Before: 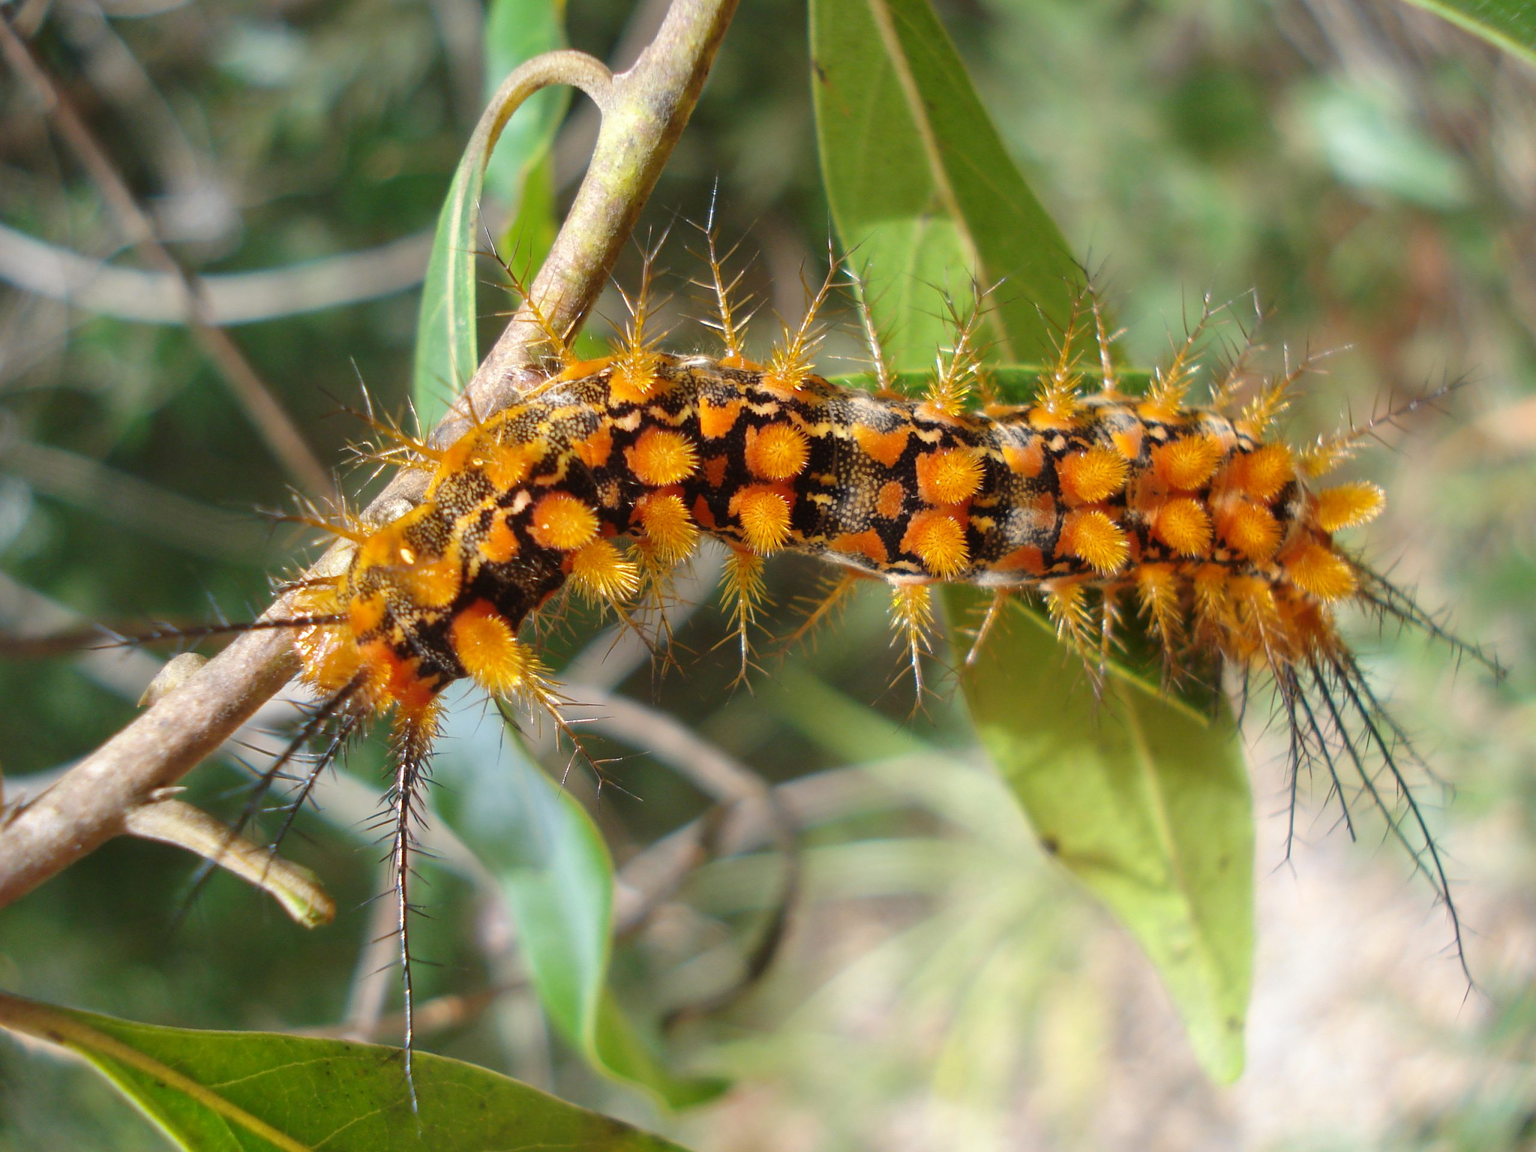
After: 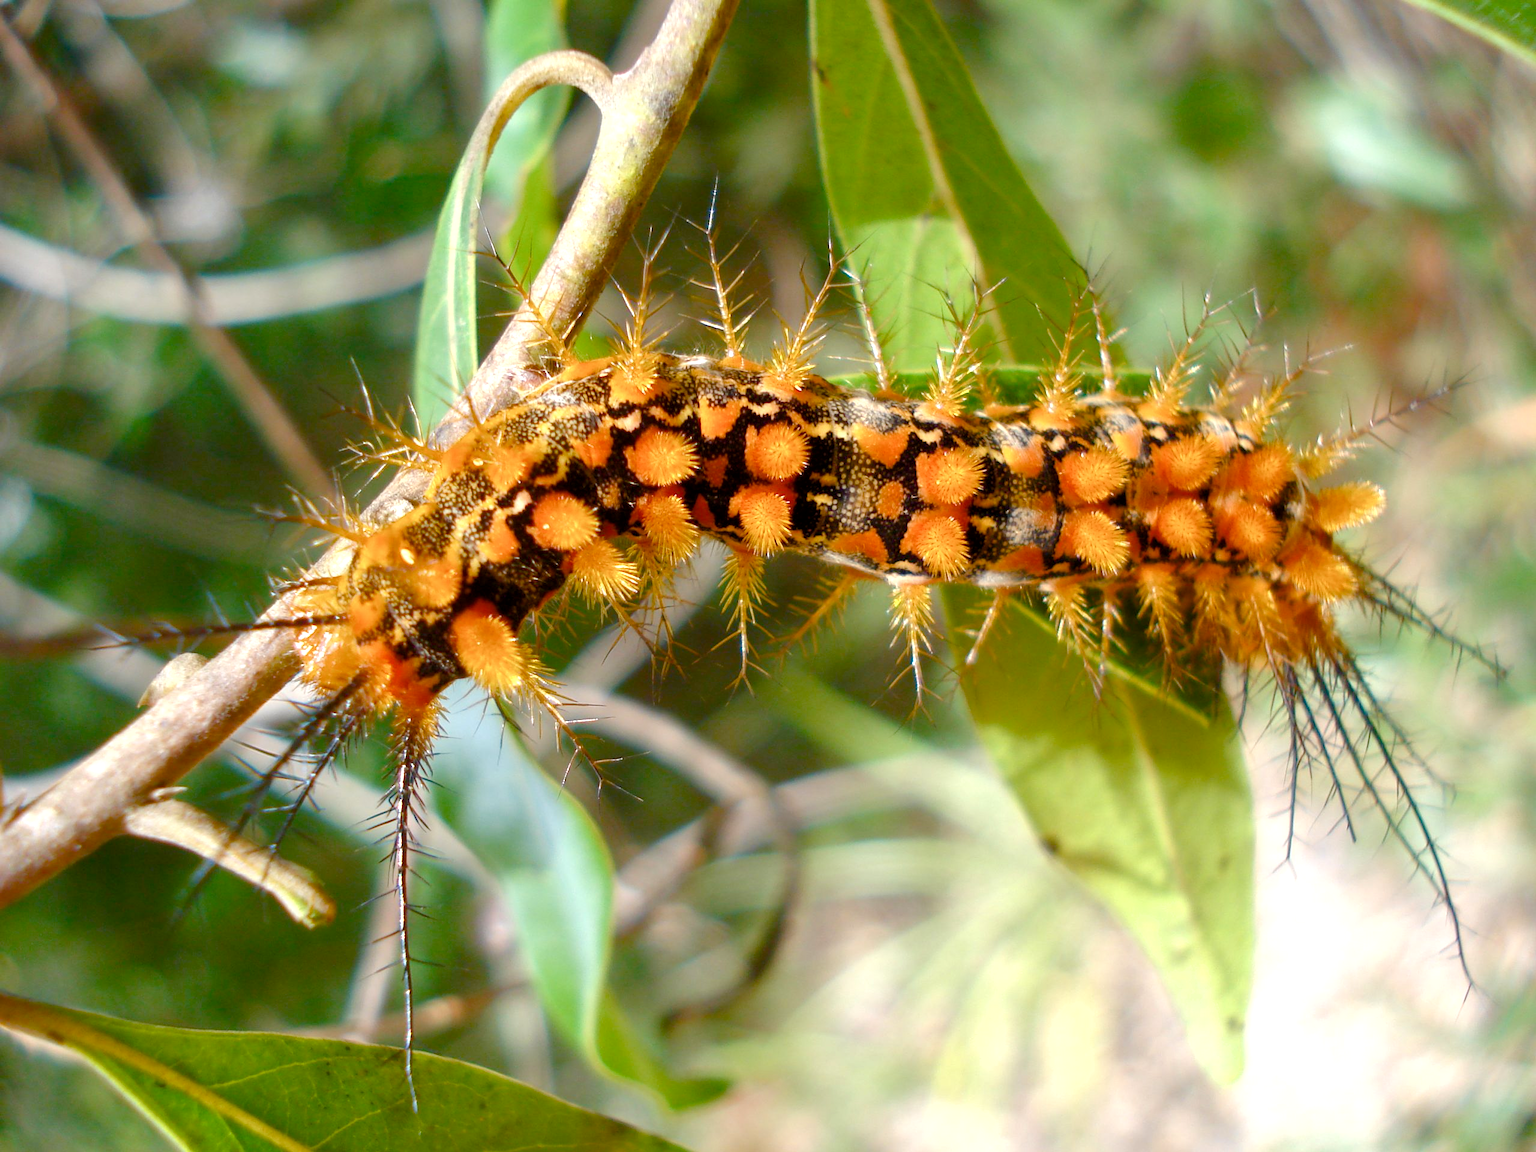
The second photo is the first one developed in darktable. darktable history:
shadows and highlights: radius 127.4, shadows 21.15, highlights -23.06, low approximation 0.01
exposure: black level correction 0.004, exposure 0.421 EV, compensate highlight preservation false
color balance rgb: linear chroma grading › global chroma 14.505%, perceptual saturation grading › global saturation 20%, perceptual saturation grading › highlights -49.953%, perceptual saturation grading › shadows 25.223%, global vibrance 20%
